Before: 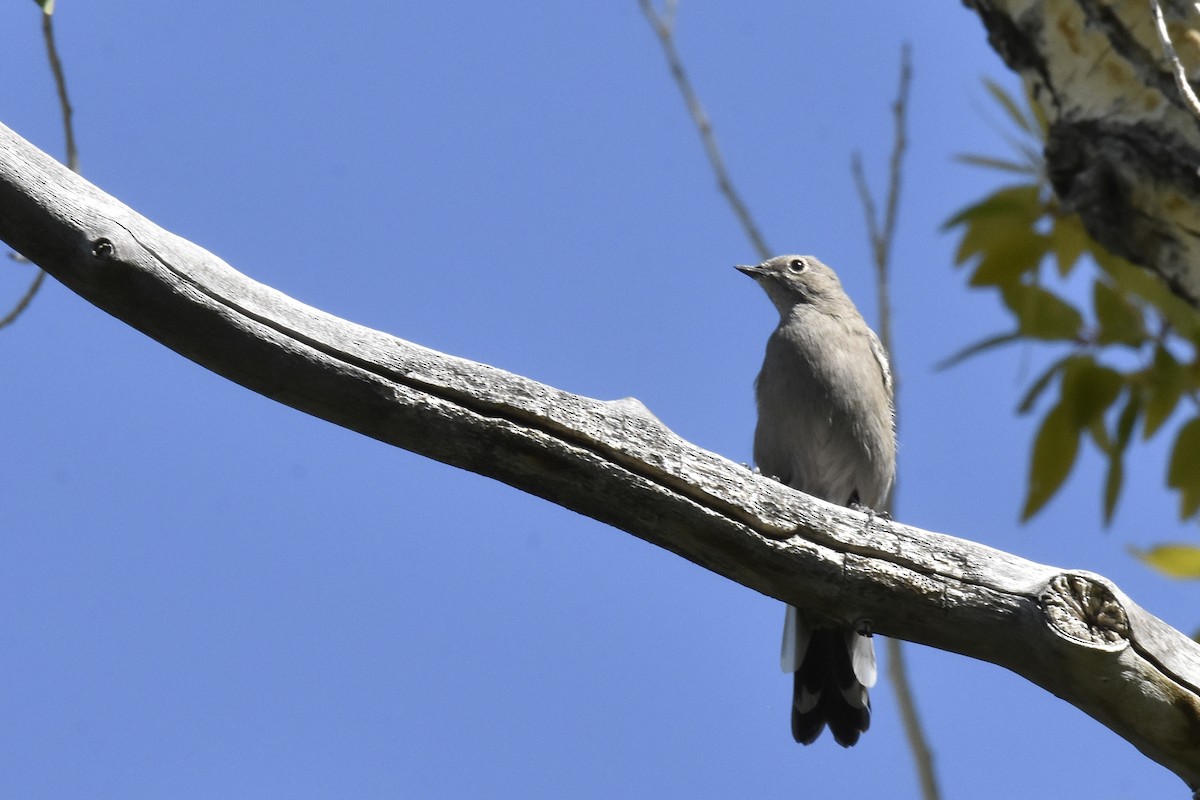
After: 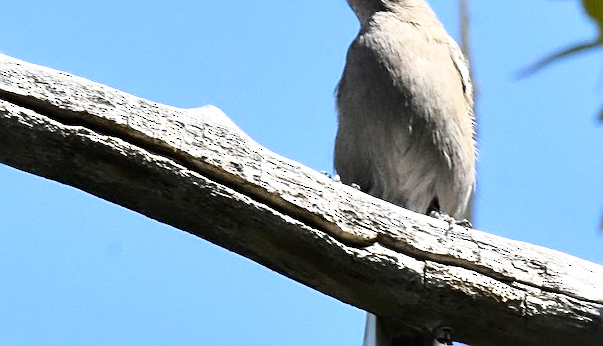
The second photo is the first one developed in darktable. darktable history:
crop: left 35.03%, top 36.625%, right 14.663%, bottom 20.057%
sharpen: on, module defaults
base curve: curves: ch0 [(0, 0) (0.028, 0.03) (0.121, 0.232) (0.46, 0.748) (0.859, 0.968) (1, 1)]
exposure: exposure 0.236 EV, compensate highlight preservation false
